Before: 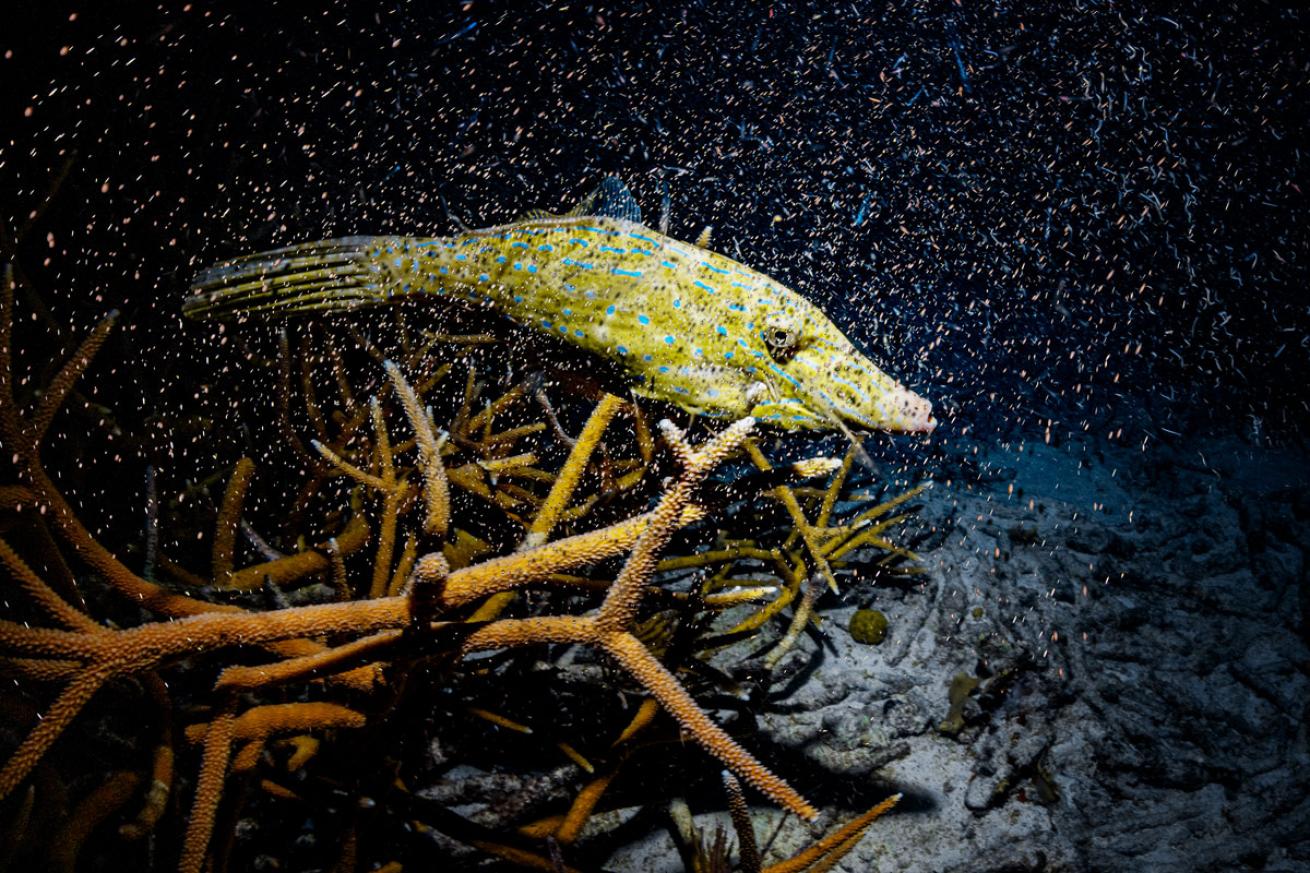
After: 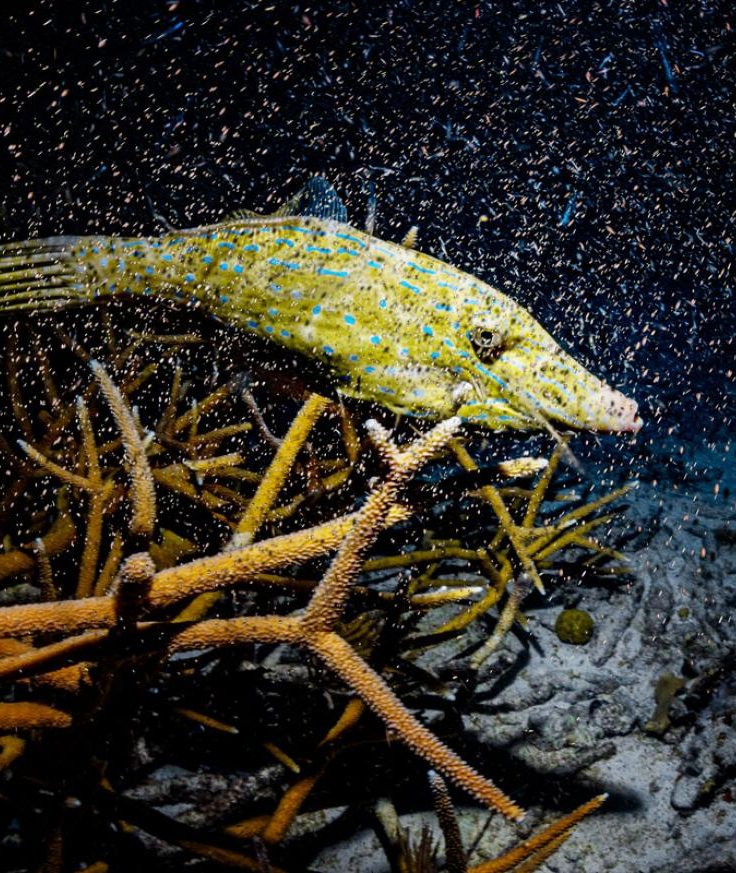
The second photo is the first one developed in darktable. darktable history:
crop and rotate: left 22.516%, right 21.234%
exposure: exposure 0.02 EV, compensate highlight preservation false
